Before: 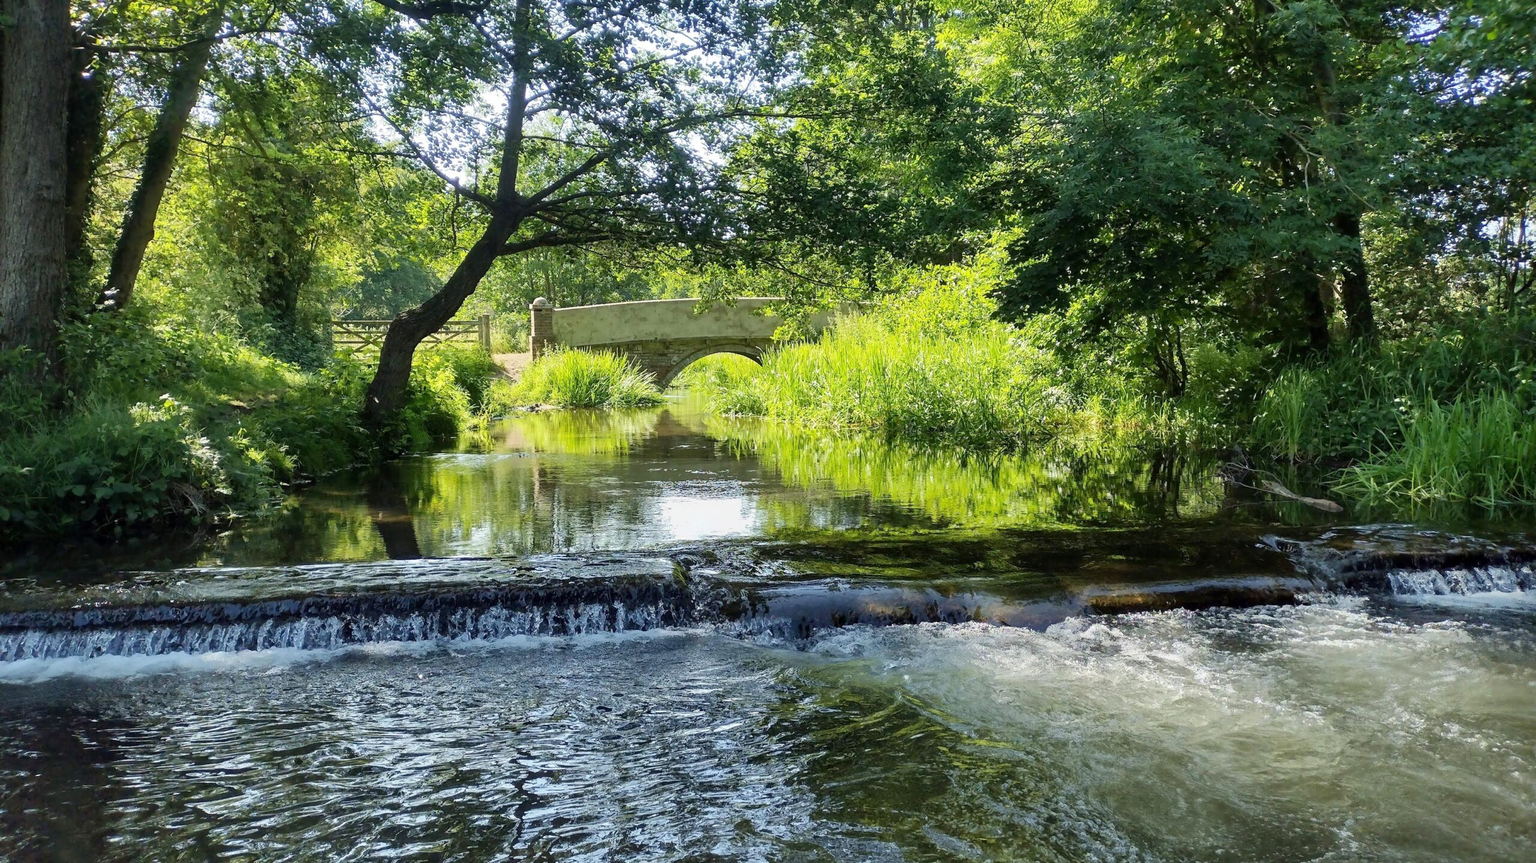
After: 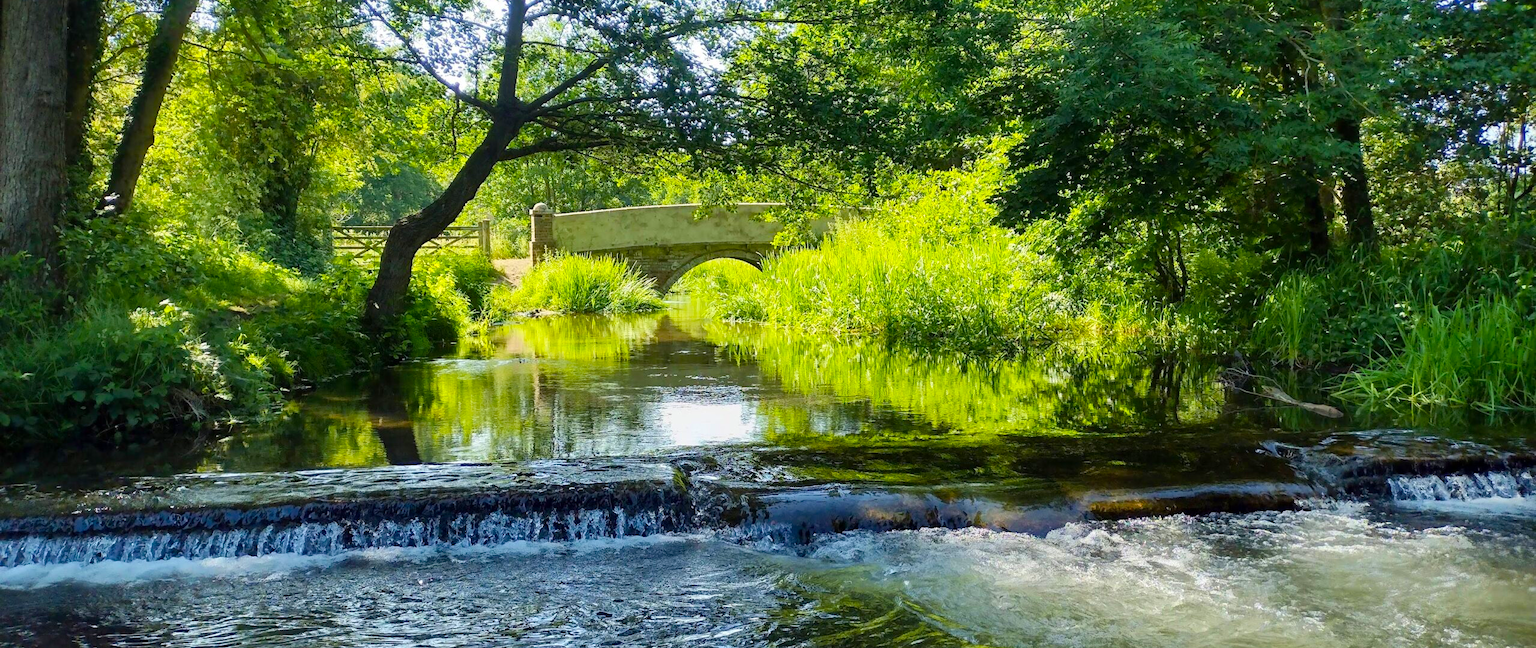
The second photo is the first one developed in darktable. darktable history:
crop: top 11.049%, bottom 13.878%
velvia: strength 31.98%, mid-tones bias 0.205
